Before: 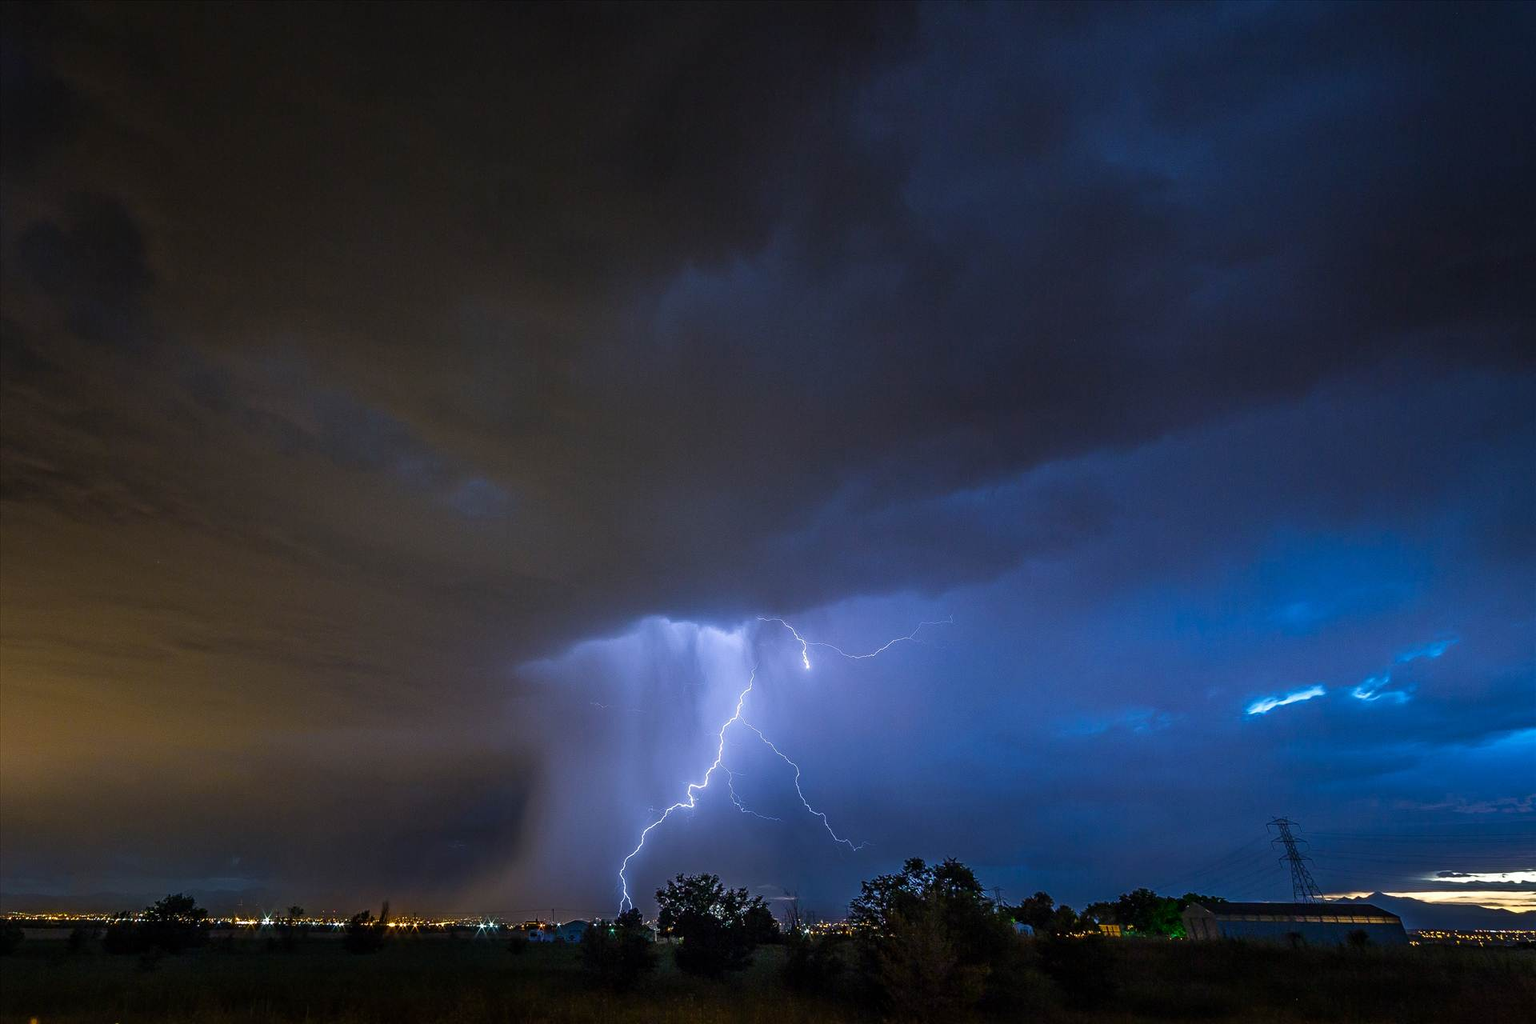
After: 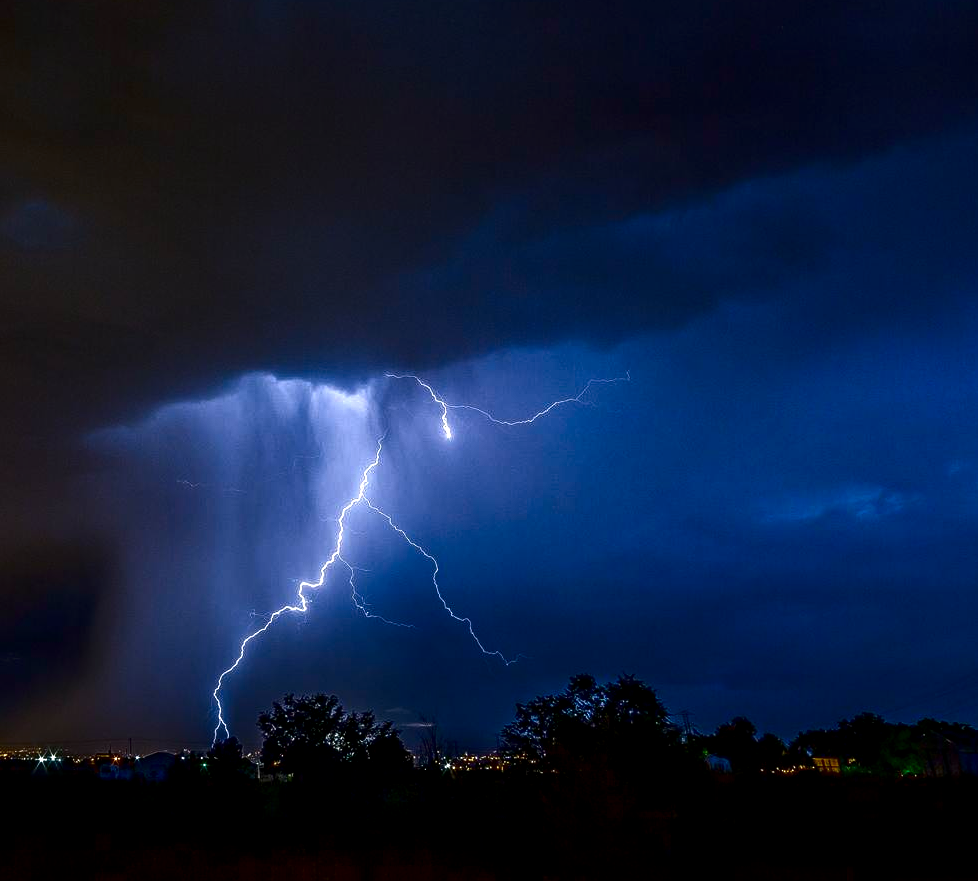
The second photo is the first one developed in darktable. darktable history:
crop and rotate: left 29.237%, top 31.152%, right 19.807%
contrast brightness saturation: brightness -0.52
exposure: exposure 0.485 EV, compensate highlight preservation false
local contrast: detail 130%
